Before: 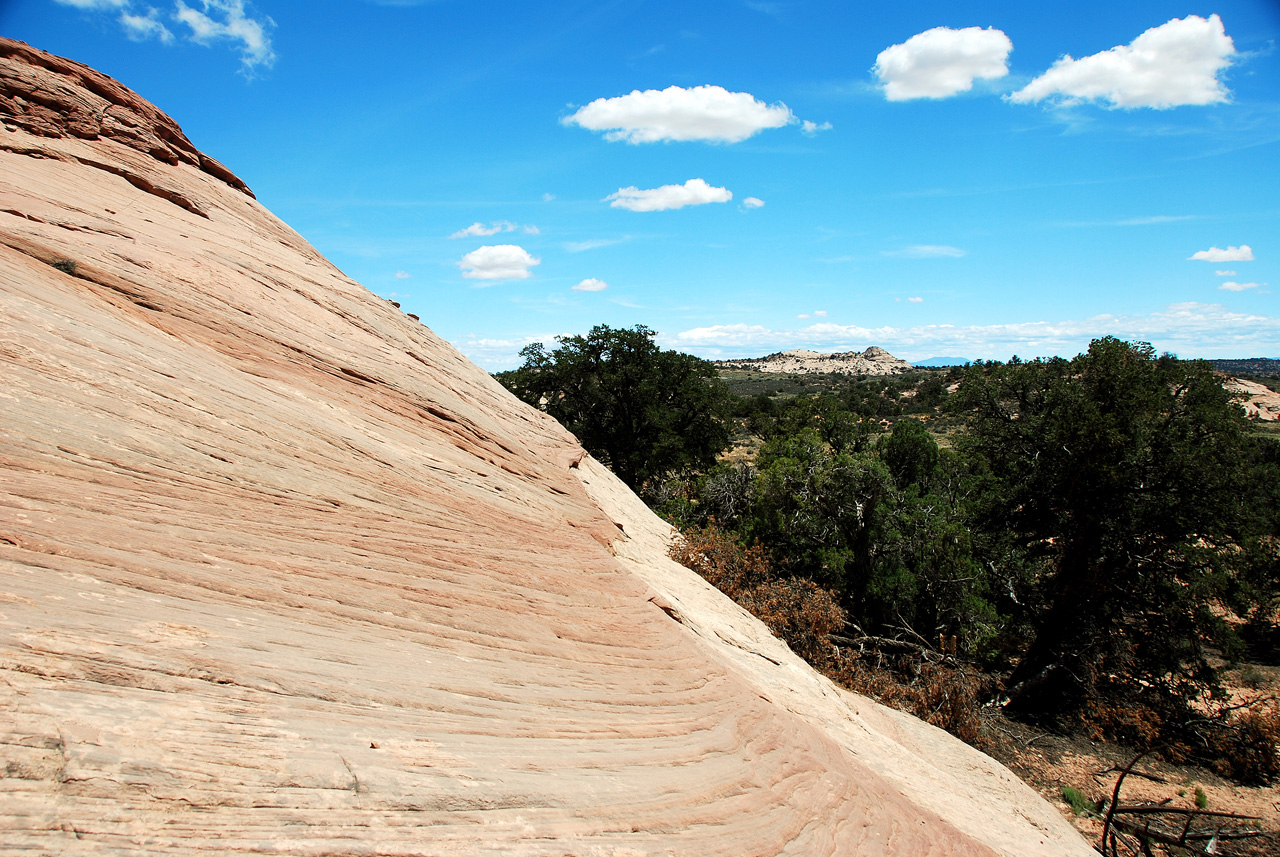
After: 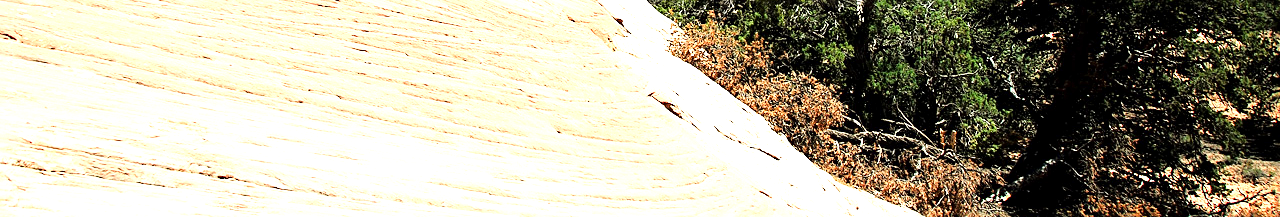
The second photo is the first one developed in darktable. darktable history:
exposure: black level correction 0.001, exposure 1.802 EV, compensate highlight preservation false
sharpen: on, module defaults
crop and rotate: top 58.963%, bottom 15.608%
tone curve: curves: ch0 [(0, 0) (0.135, 0.09) (0.326, 0.386) (0.489, 0.573) (0.663, 0.749) (0.854, 0.897) (1, 0.974)]; ch1 [(0, 0) (0.366, 0.367) (0.475, 0.453) (0.494, 0.493) (0.504, 0.497) (0.544, 0.569) (0.562, 0.605) (0.622, 0.694) (1, 1)]; ch2 [(0, 0) (0.333, 0.346) (0.375, 0.375) (0.424, 0.43) (0.476, 0.492) (0.502, 0.503) (0.533, 0.534) (0.572, 0.603) (0.605, 0.656) (0.641, 0.709) (1, 1)], color space Lab, linked channels, preserve colors none
